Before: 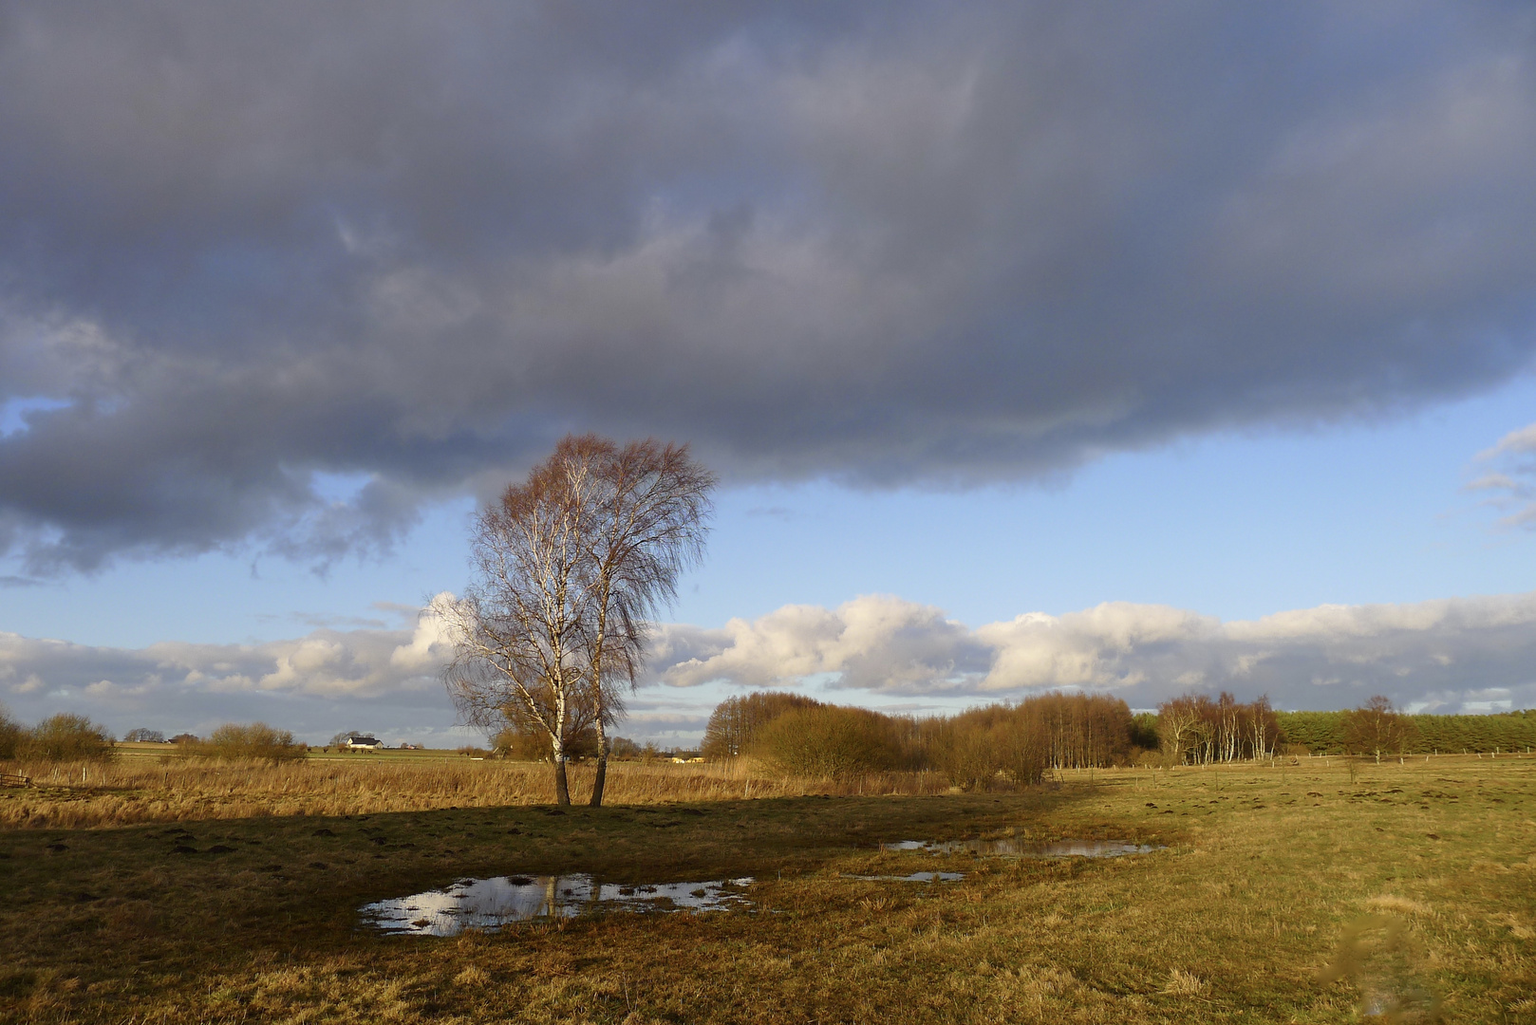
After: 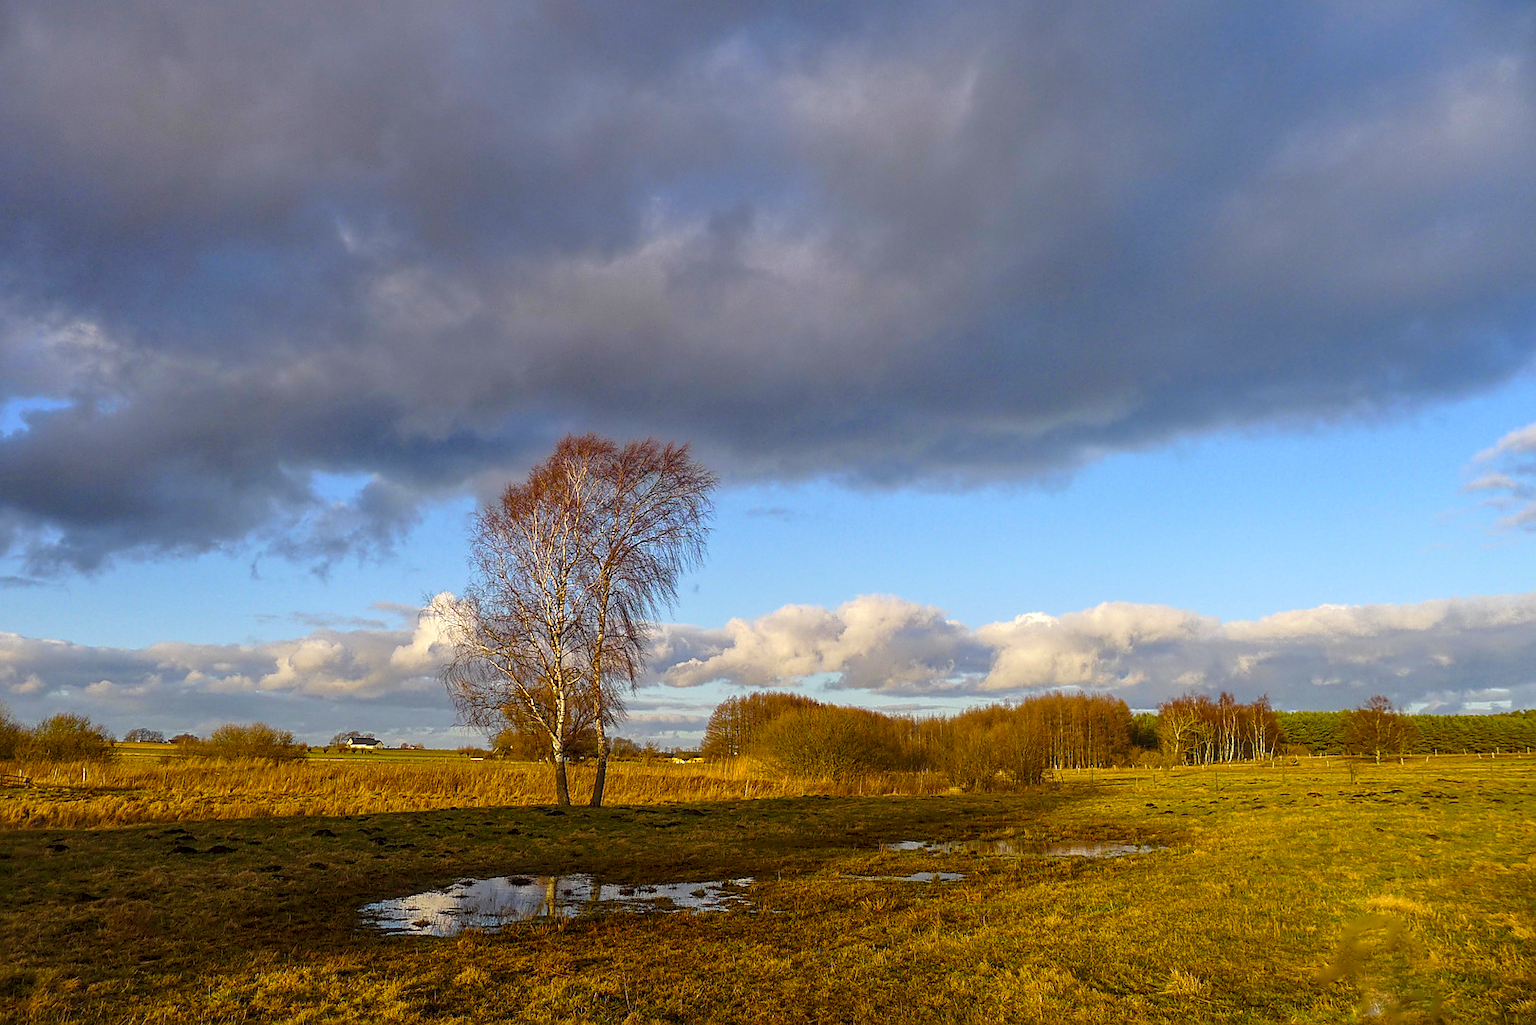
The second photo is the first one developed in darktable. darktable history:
sharpen: on, module defaults
local contrast: highlights 74%, shadows 55%, detail 176%, midtone range 0.207
color balance rgb: perceptual saturation grading › global saturation 30%, global vibrance 20%
